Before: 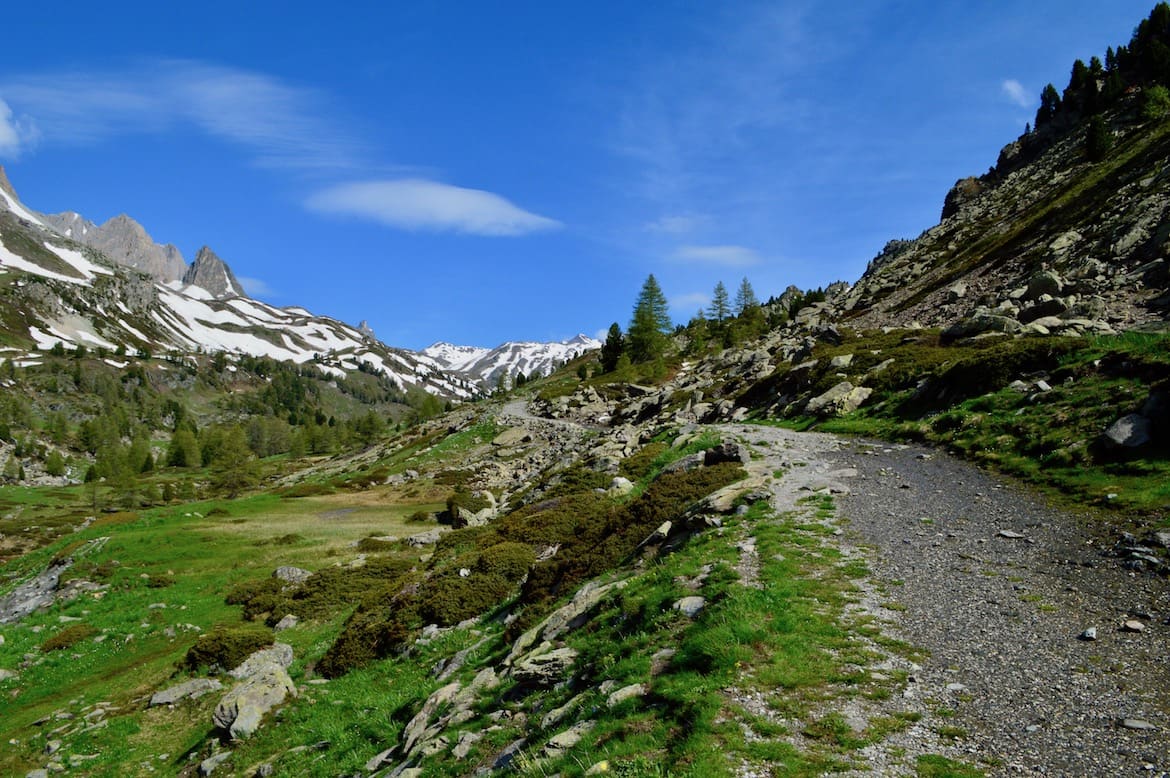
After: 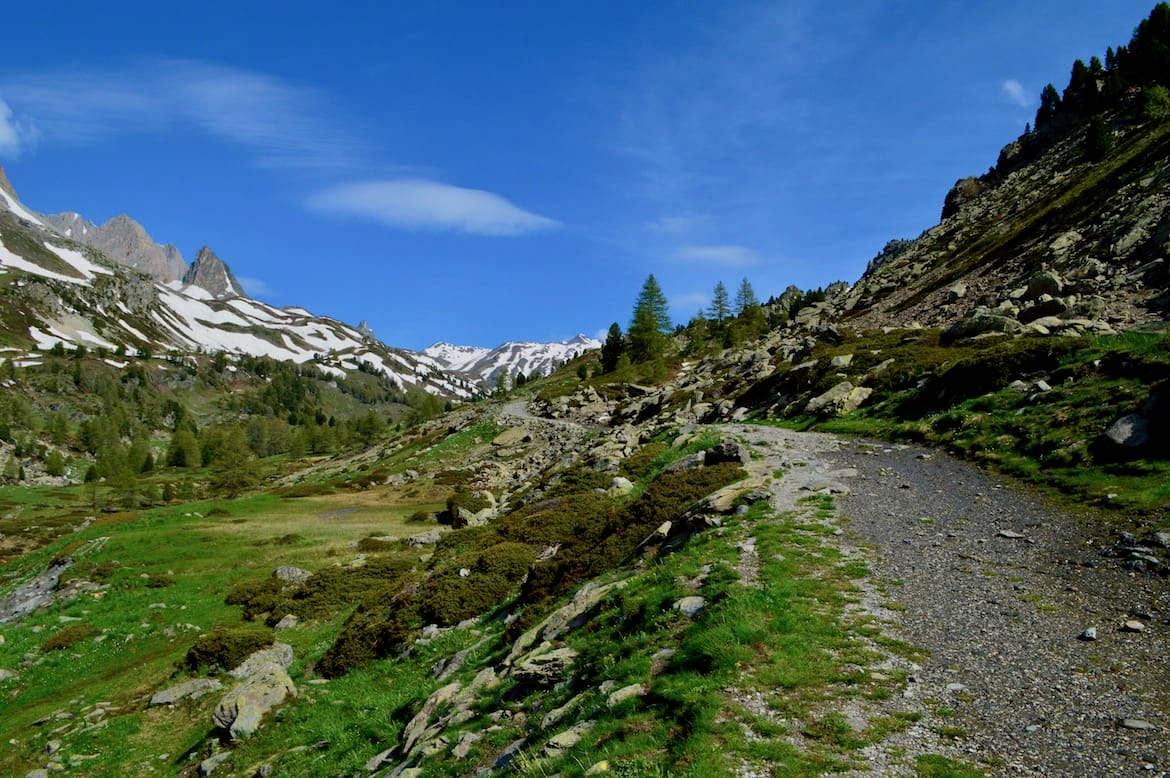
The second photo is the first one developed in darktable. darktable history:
velvia: on, module defaults
exposure: black level correction 0.001, exposure -0.2 EV, compensate highlight preservation false
tone equalizer: on, module defaults
